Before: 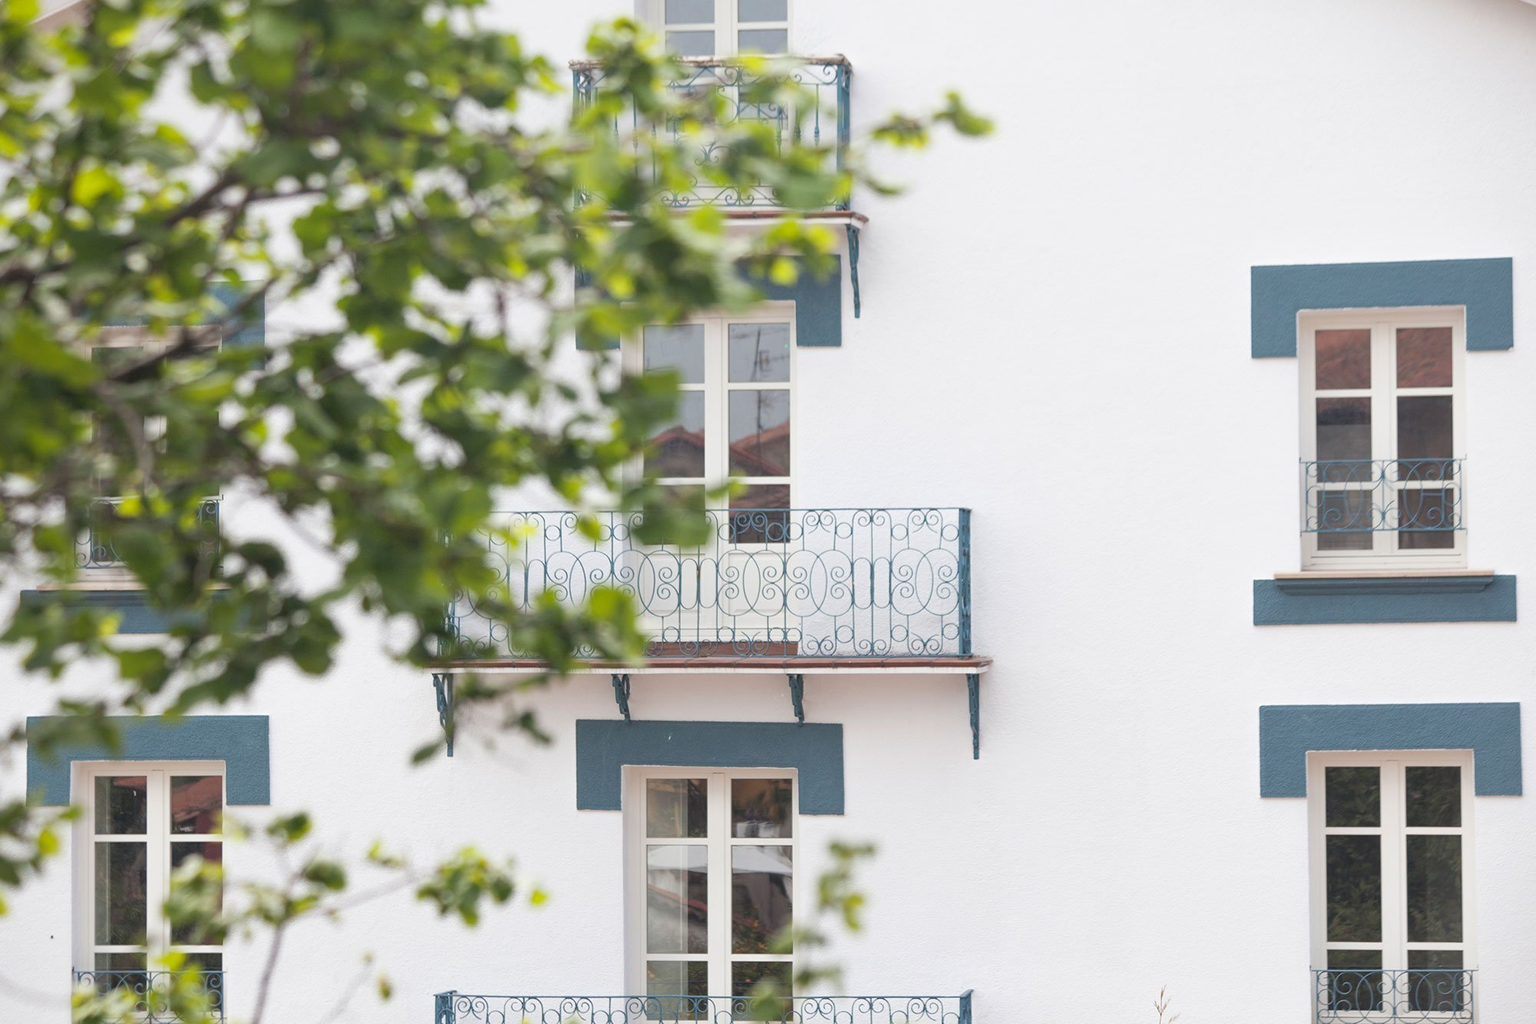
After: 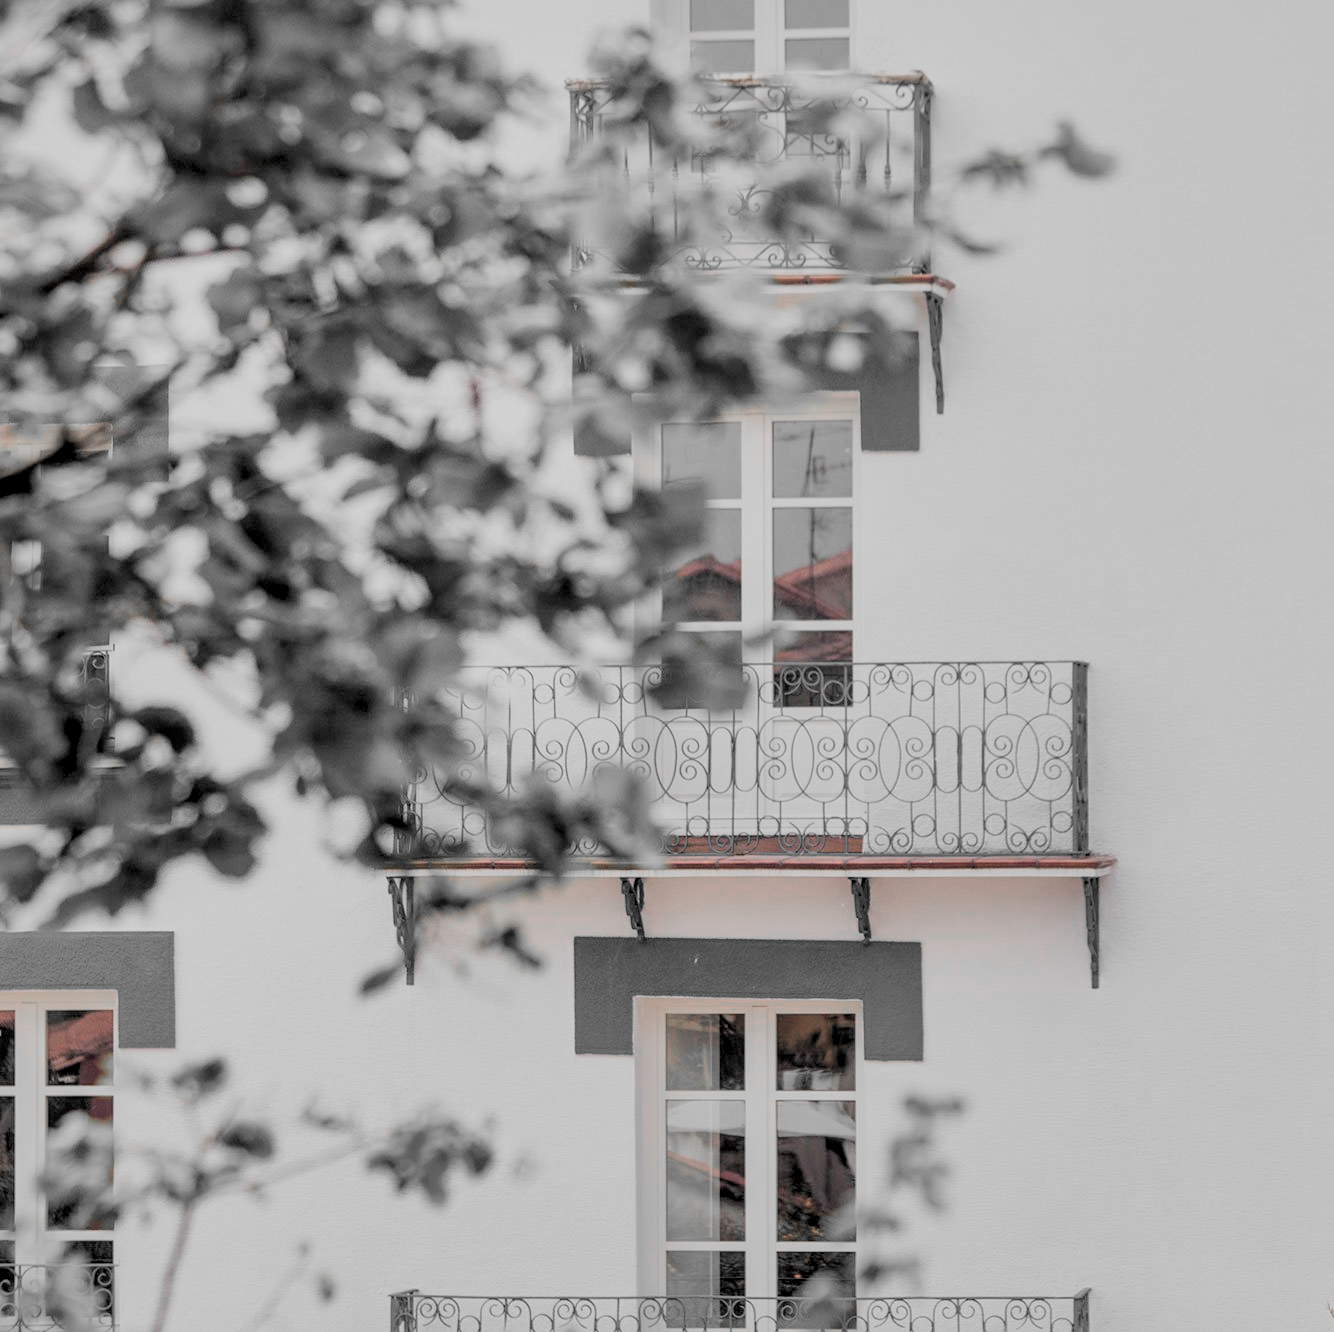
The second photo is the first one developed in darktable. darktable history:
filmic rgb: black relative exposure -2.8 EV, white relative exposure 4.56 EV, hardness 1.77, contrast 1.257
color zones: curves: ch0 [(0, 0.65) (0.096, 0.644) (0.221, 0.539) (0.429, 0.5) (0.571, 0.5) (0.714, 0.5) (0.857, 0.5) (1, 0.65)]; ch1 [(0, 0.5) (0.143, 0.5) (0.257, -0.002) (0.429, 0.04) (0.571, -0.001) (0.714, -0.015) (0.857, 0.024) (1, 0.5)]
local contrast: on, module defaults
crop and rotate: left 8.802%, right 24.483%
levels: levels [0, 0.478, 1]
shadows and highlights: on, module defaults
